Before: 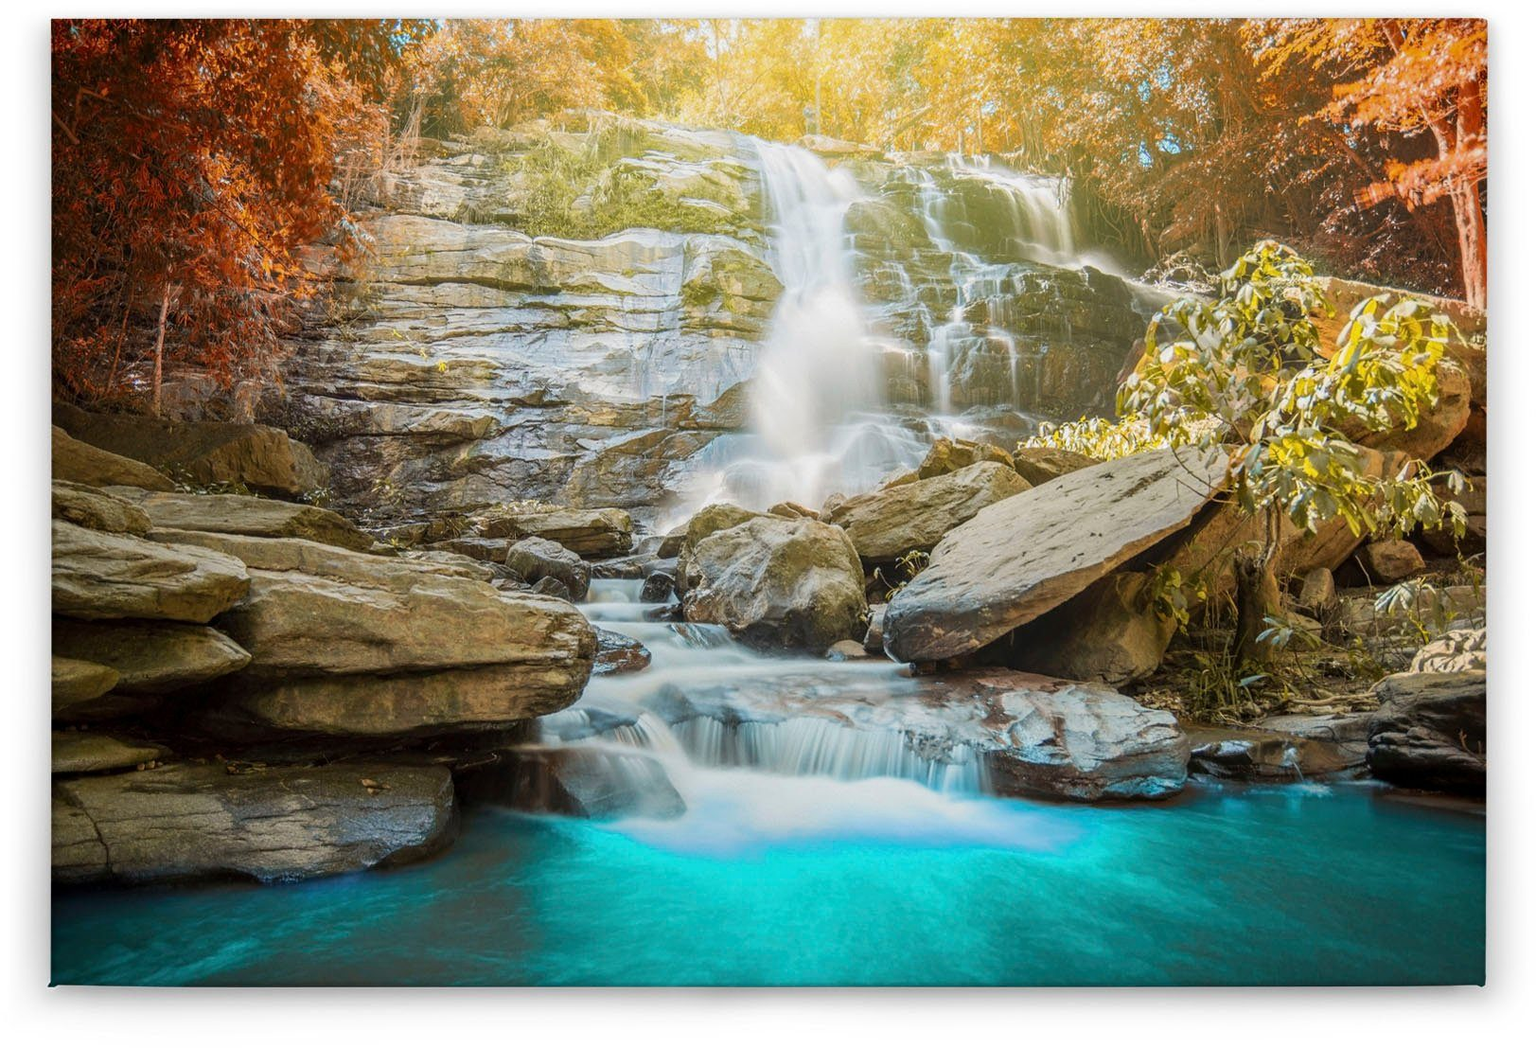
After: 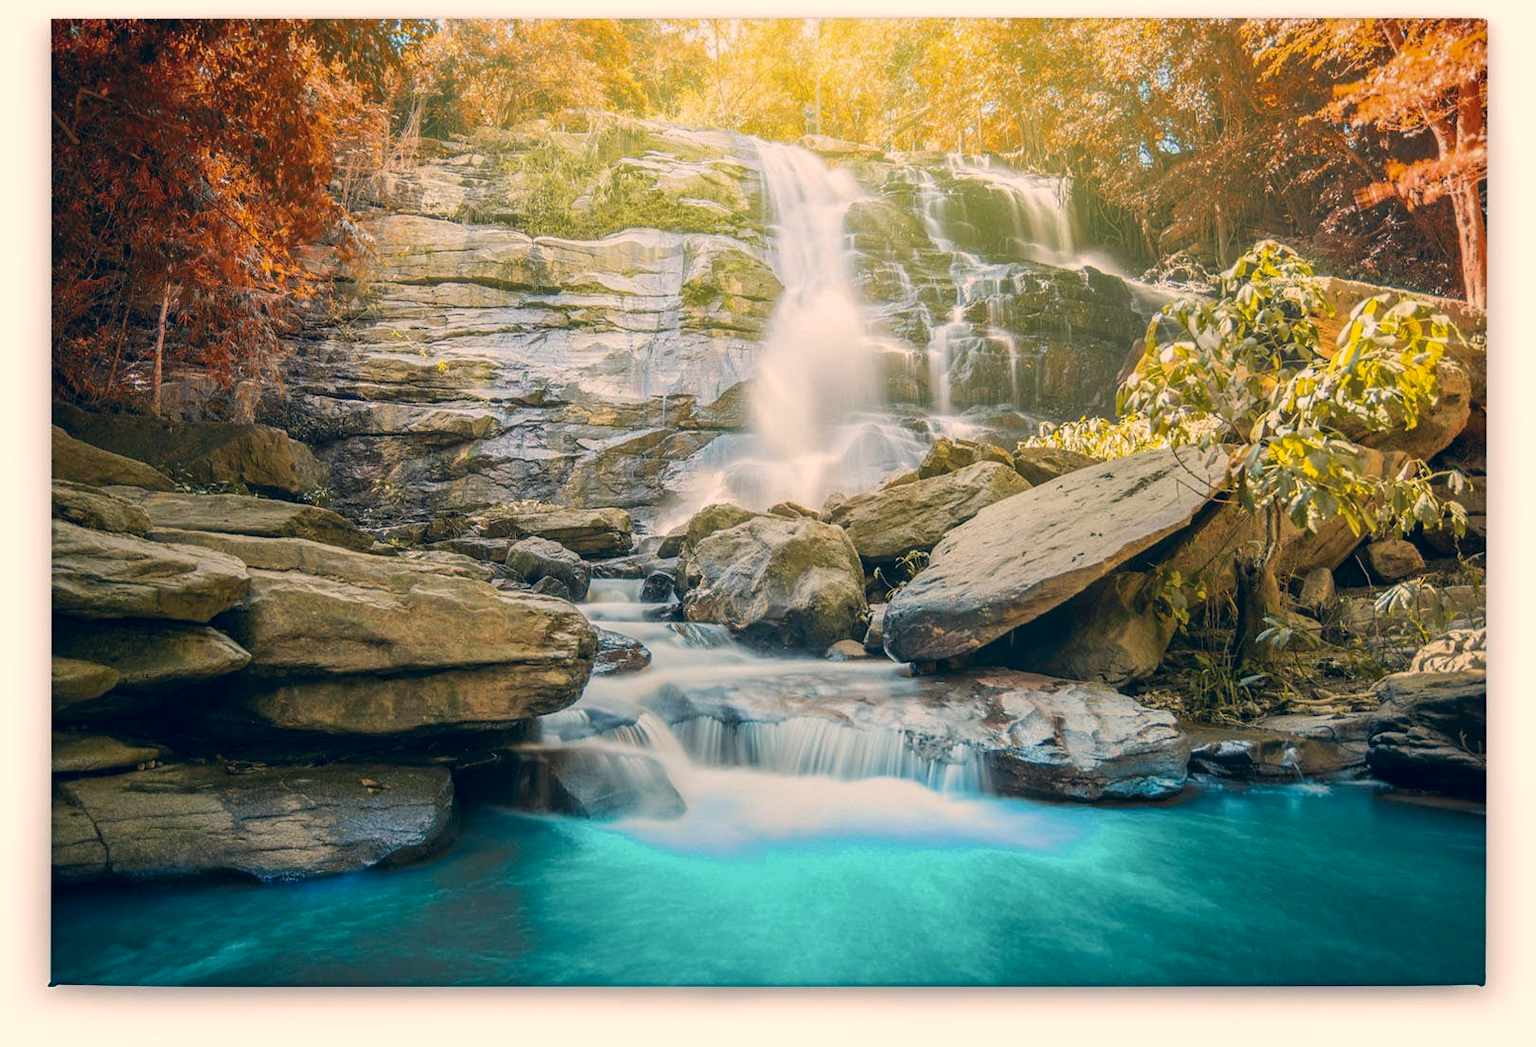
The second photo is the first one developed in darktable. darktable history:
color correction: highlights a* 10.26, highlights b* 14.65, shadows a* -10.08, shadows b* -15.05
